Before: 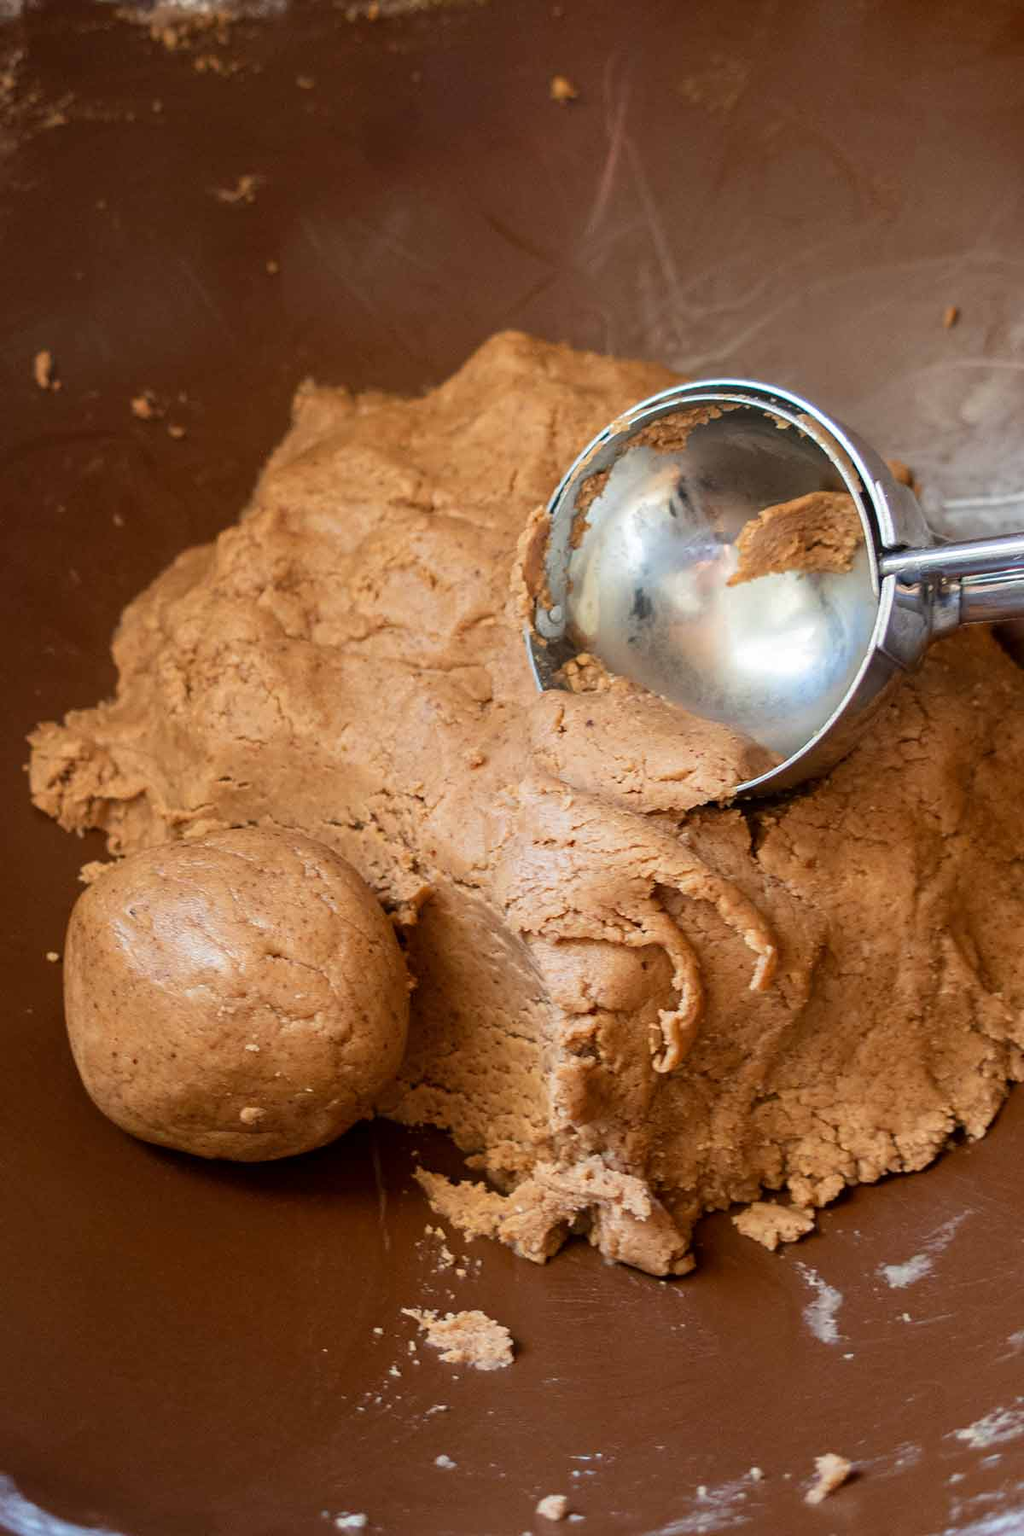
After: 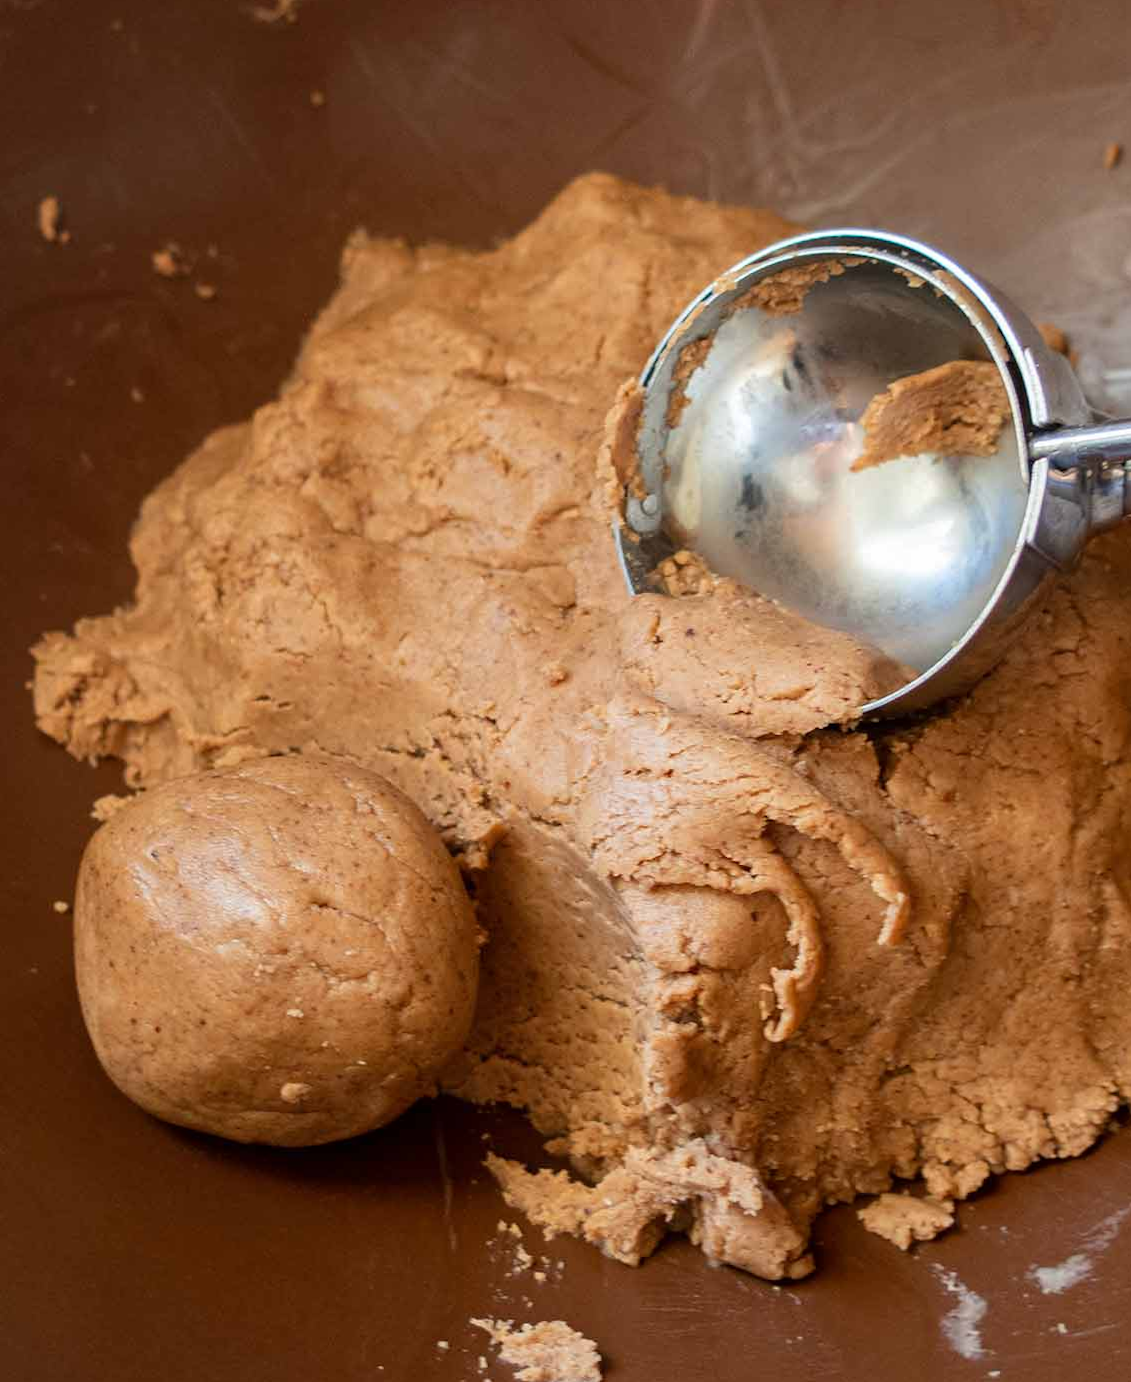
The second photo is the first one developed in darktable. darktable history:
crop and rotate: angle 0.068°, top 11.896%, right 5.538%, bottom 11.157%
